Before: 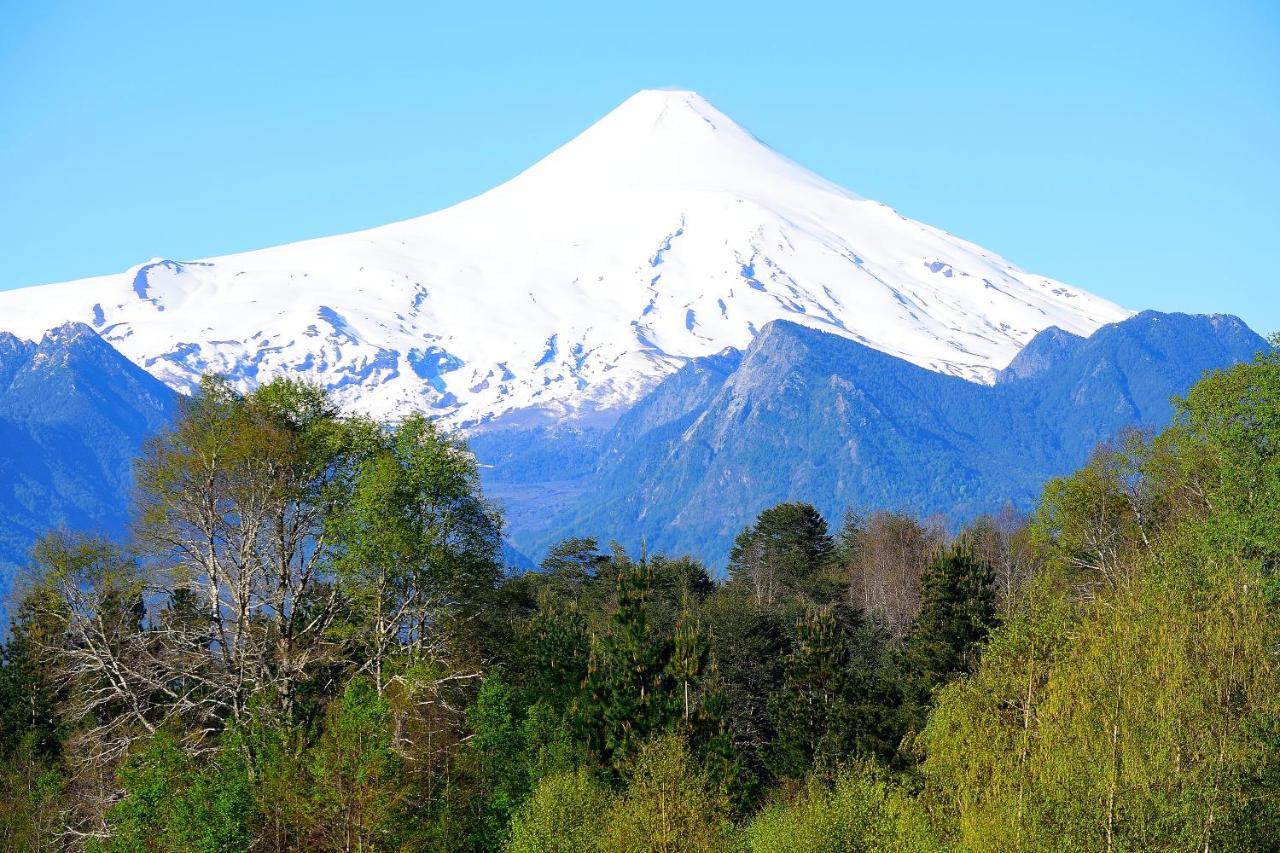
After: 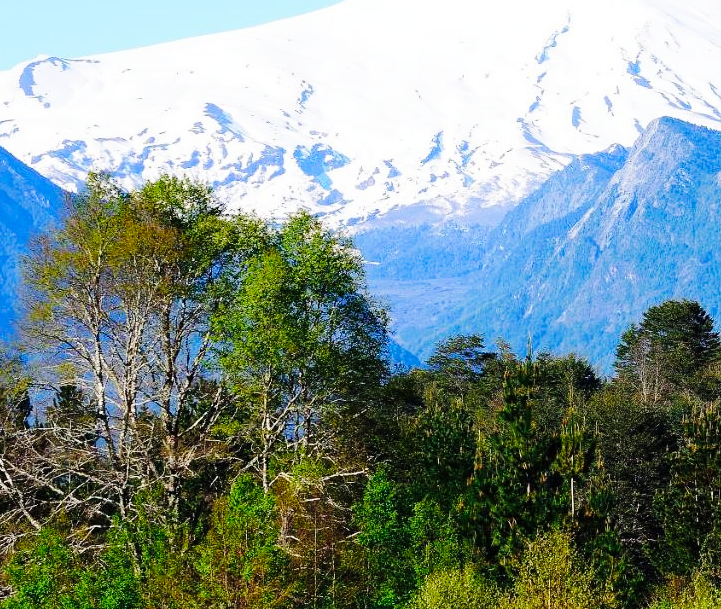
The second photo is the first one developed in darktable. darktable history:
crop: left 8.966%, top 23.852%, right 34.699%, bottom 4.703%
base curve: curves: ch0 [(0, 0) (0.036, 0.025) (0.121, 0.166) (0.206, 0.329) (0.605, 0.79) (1, 1)], preserve colors none
